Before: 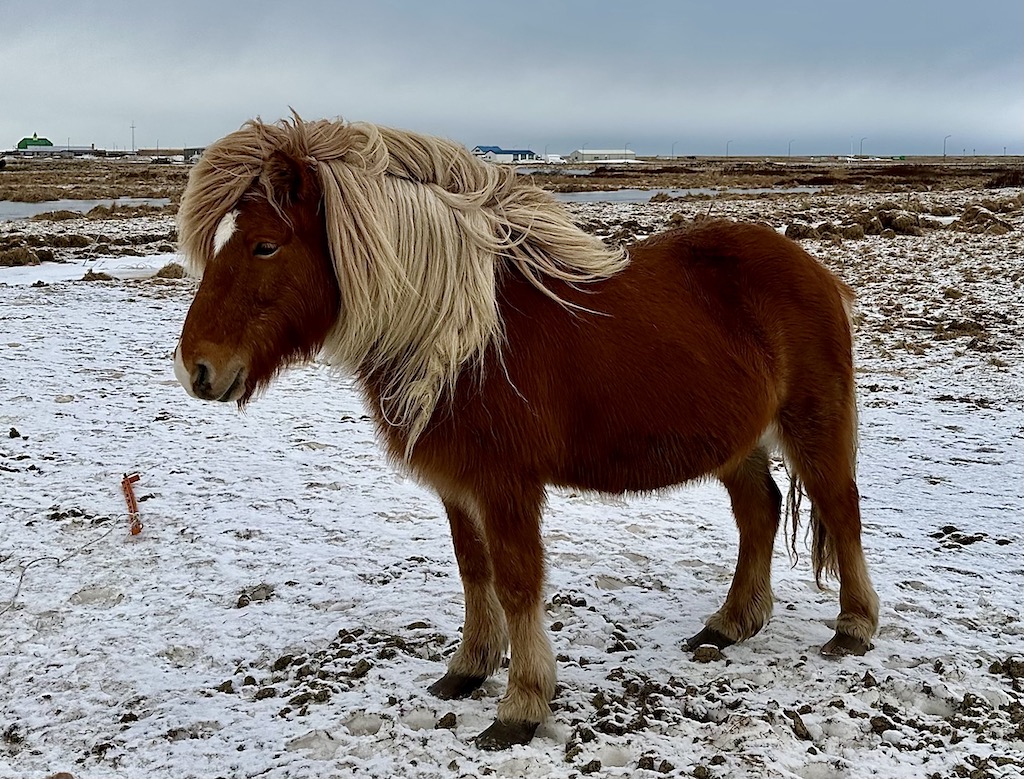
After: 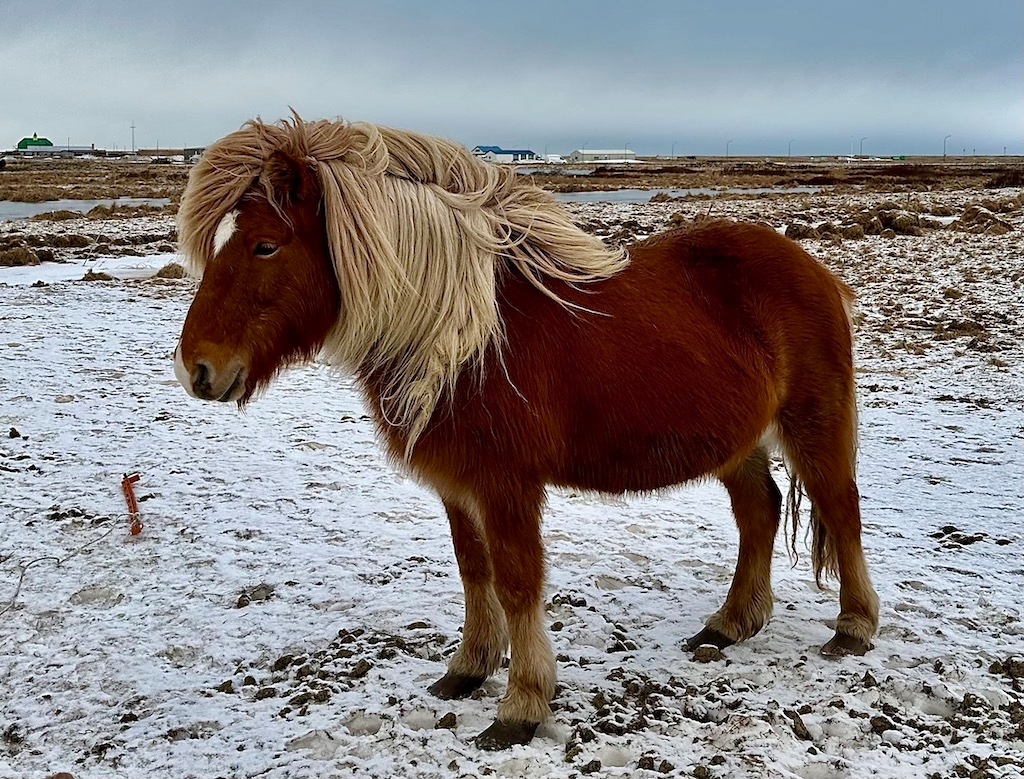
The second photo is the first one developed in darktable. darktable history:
shadows and highlights: white point adjustment 1, shadows color adjustment 98.01%, highlights color adjustment 58.16%, soften with gaussian
